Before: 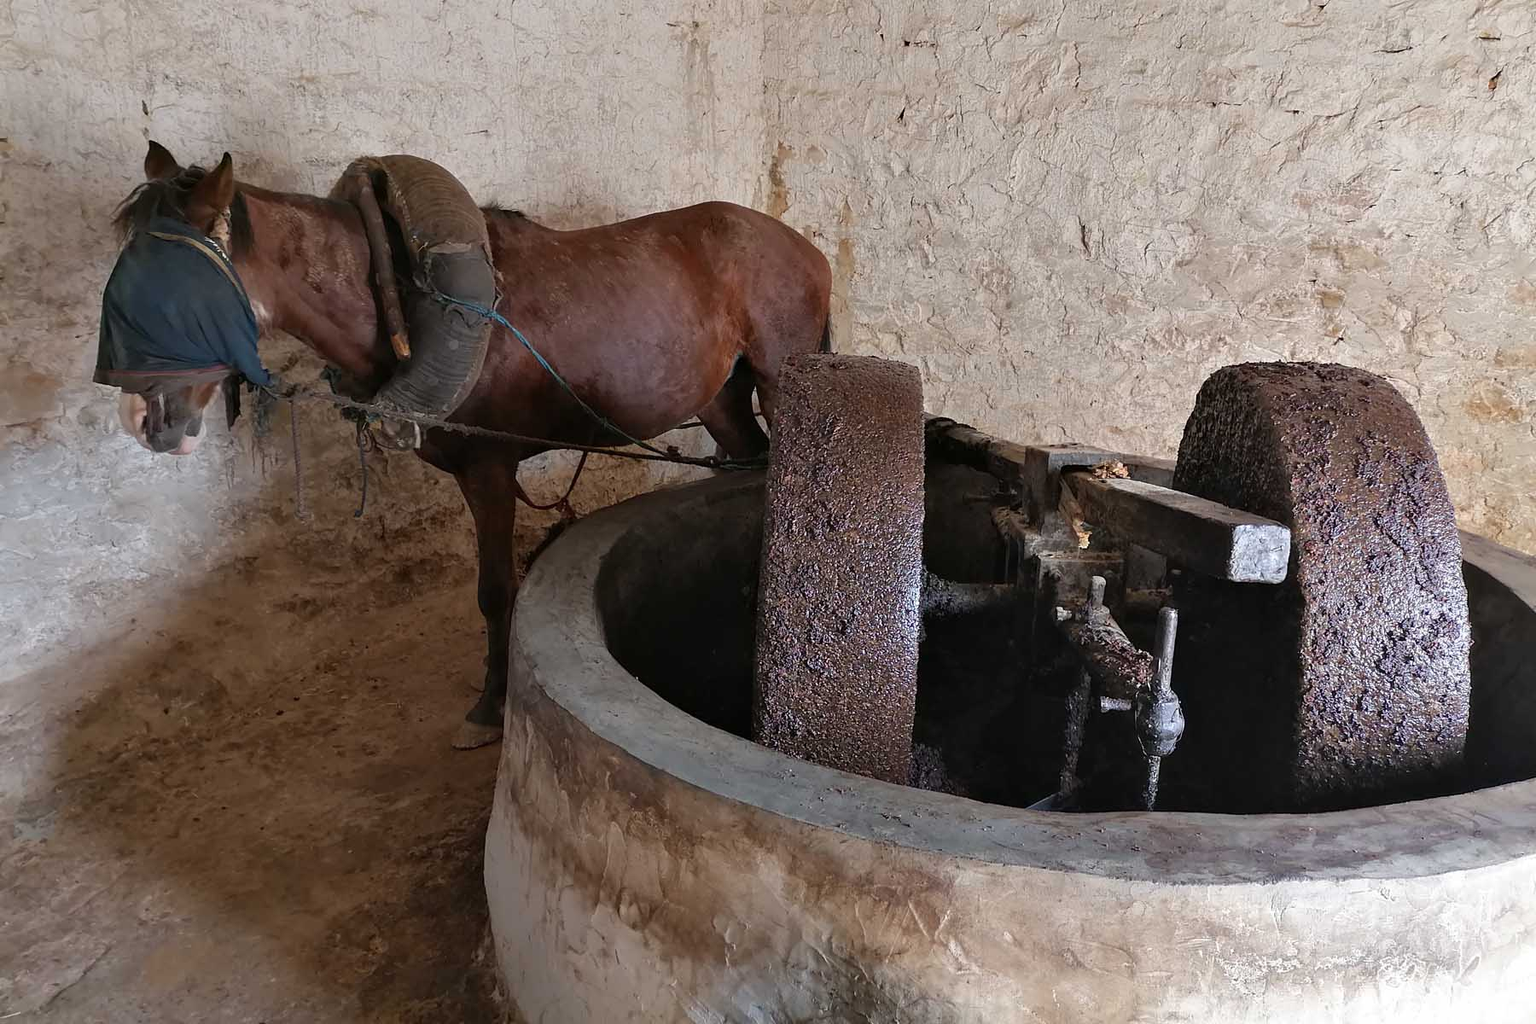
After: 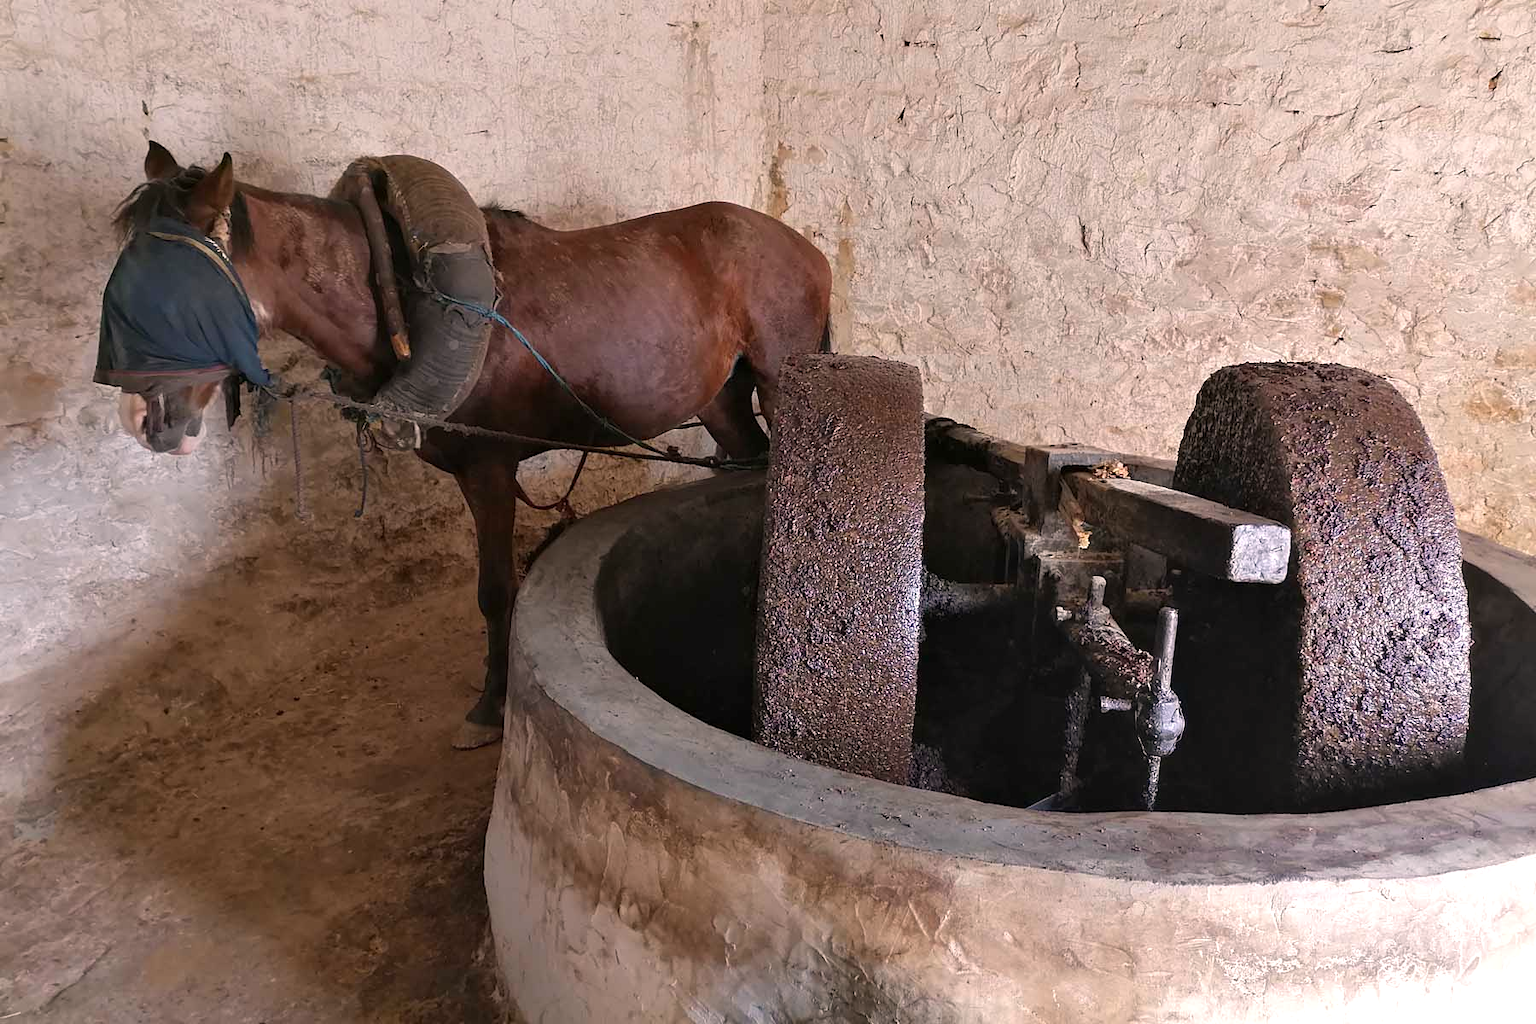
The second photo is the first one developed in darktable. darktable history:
exposure: exposure 0.258 EV, compensate highlight preservation false
color correction: highlights a* 7.34, highlights b* 4.37
